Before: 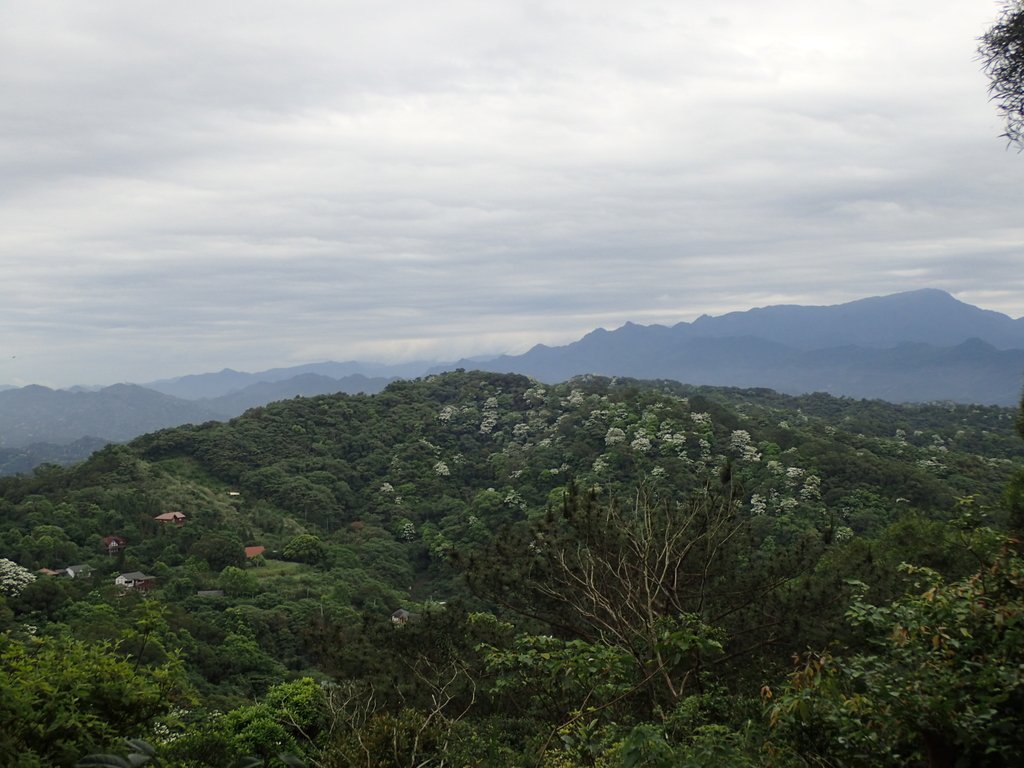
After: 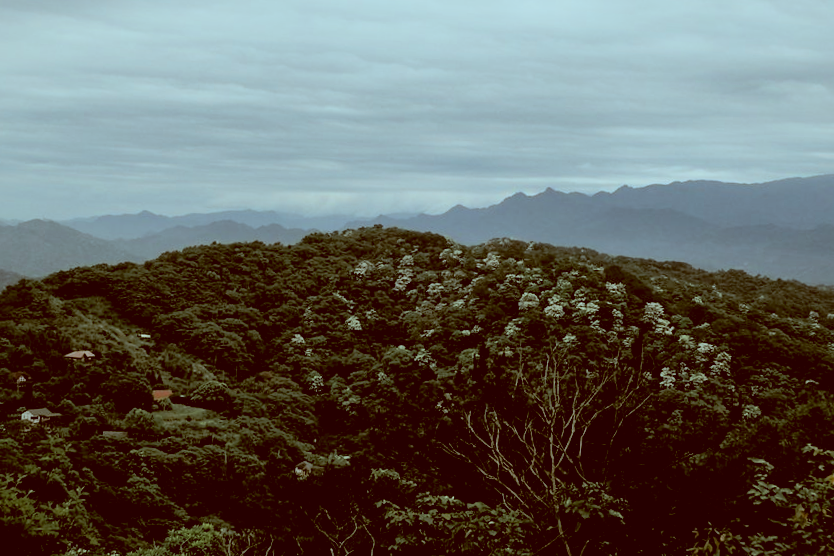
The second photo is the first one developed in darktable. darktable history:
contrast brightness saturation: saturation -0.059
local contrast: mode bilateral grid, contrast 25, coarseness 61, detail 151%, midtone range 0.2
color zones: curves: ch0 [(0.11, 0.396) (0.195, 0.36) (0.25, 0.5) (0.303, 0.412) (0.357, 0.544) (0.75, 0.5) (0.967, 0.328)]; ch1 [(0, 0.468) (0.112, 0.512) (0.202, 0.6) (0.25, 0.5) (0.307, 0.352) (0.357, 0.544) (0.75, 0.5) (0.963, 0.524)]
color calibration: illuminant same as pipeline (D50), adaptation XYZ, x 0.346, y 0.358, temperature 5009.6 K
crop and rotate: angle -3.41°, left 9.883%, top 20.749%, right 11.942%, bottom 11.941%
color correction: highlights a* -14.19, highlights b* -16.16, shadows a* 10.46, shadows b* 30.03
shadows and highlights: shadows 25.53, white point adjustment -2.81, highlights -29.8
filmic rgb: black relative exposure -5 EV, white relative exposure 3.96 EV, hardness 2.89, contrast 1.195, highlights saturation mix -28.54%, color science v6 (2022)
